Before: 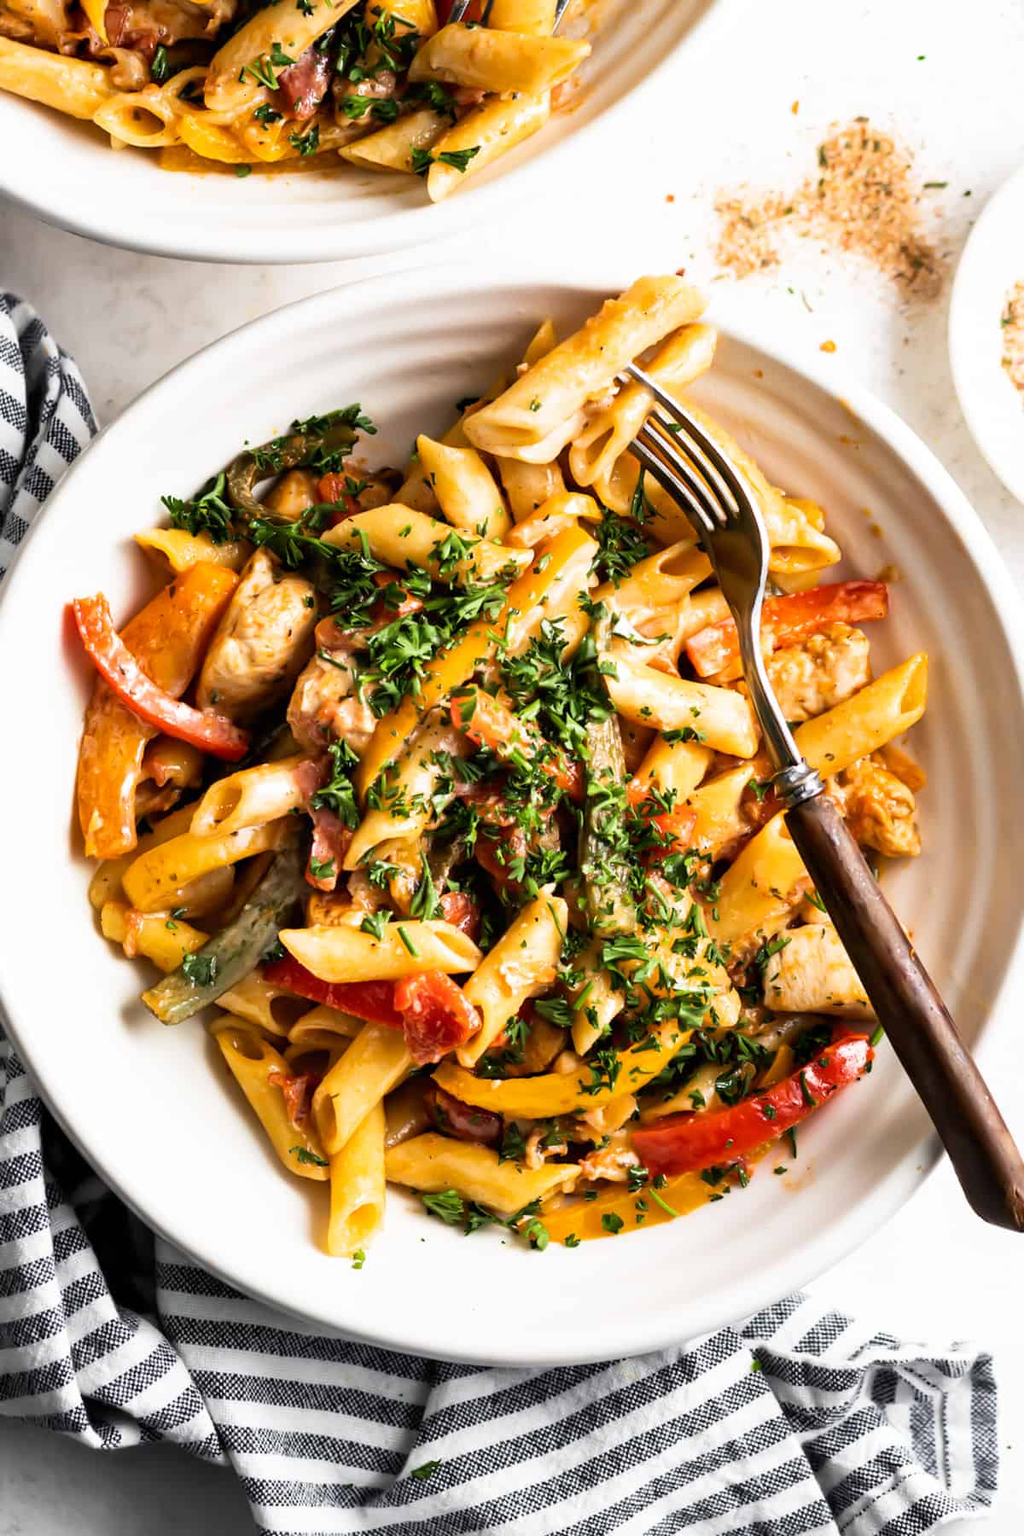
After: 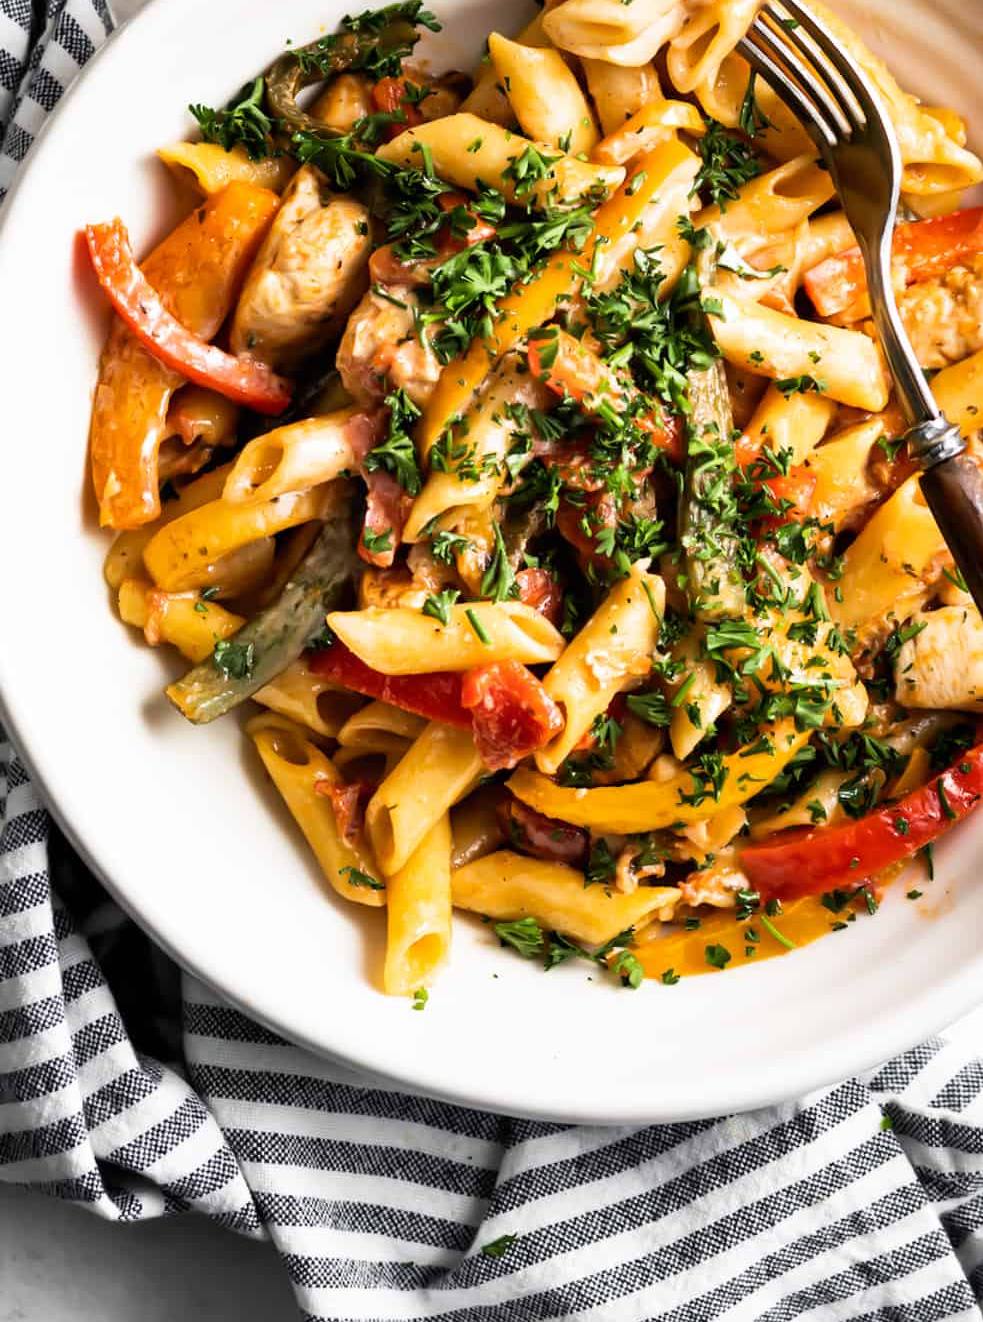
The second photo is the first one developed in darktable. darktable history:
crop: top 26.519%, right 18.01%
